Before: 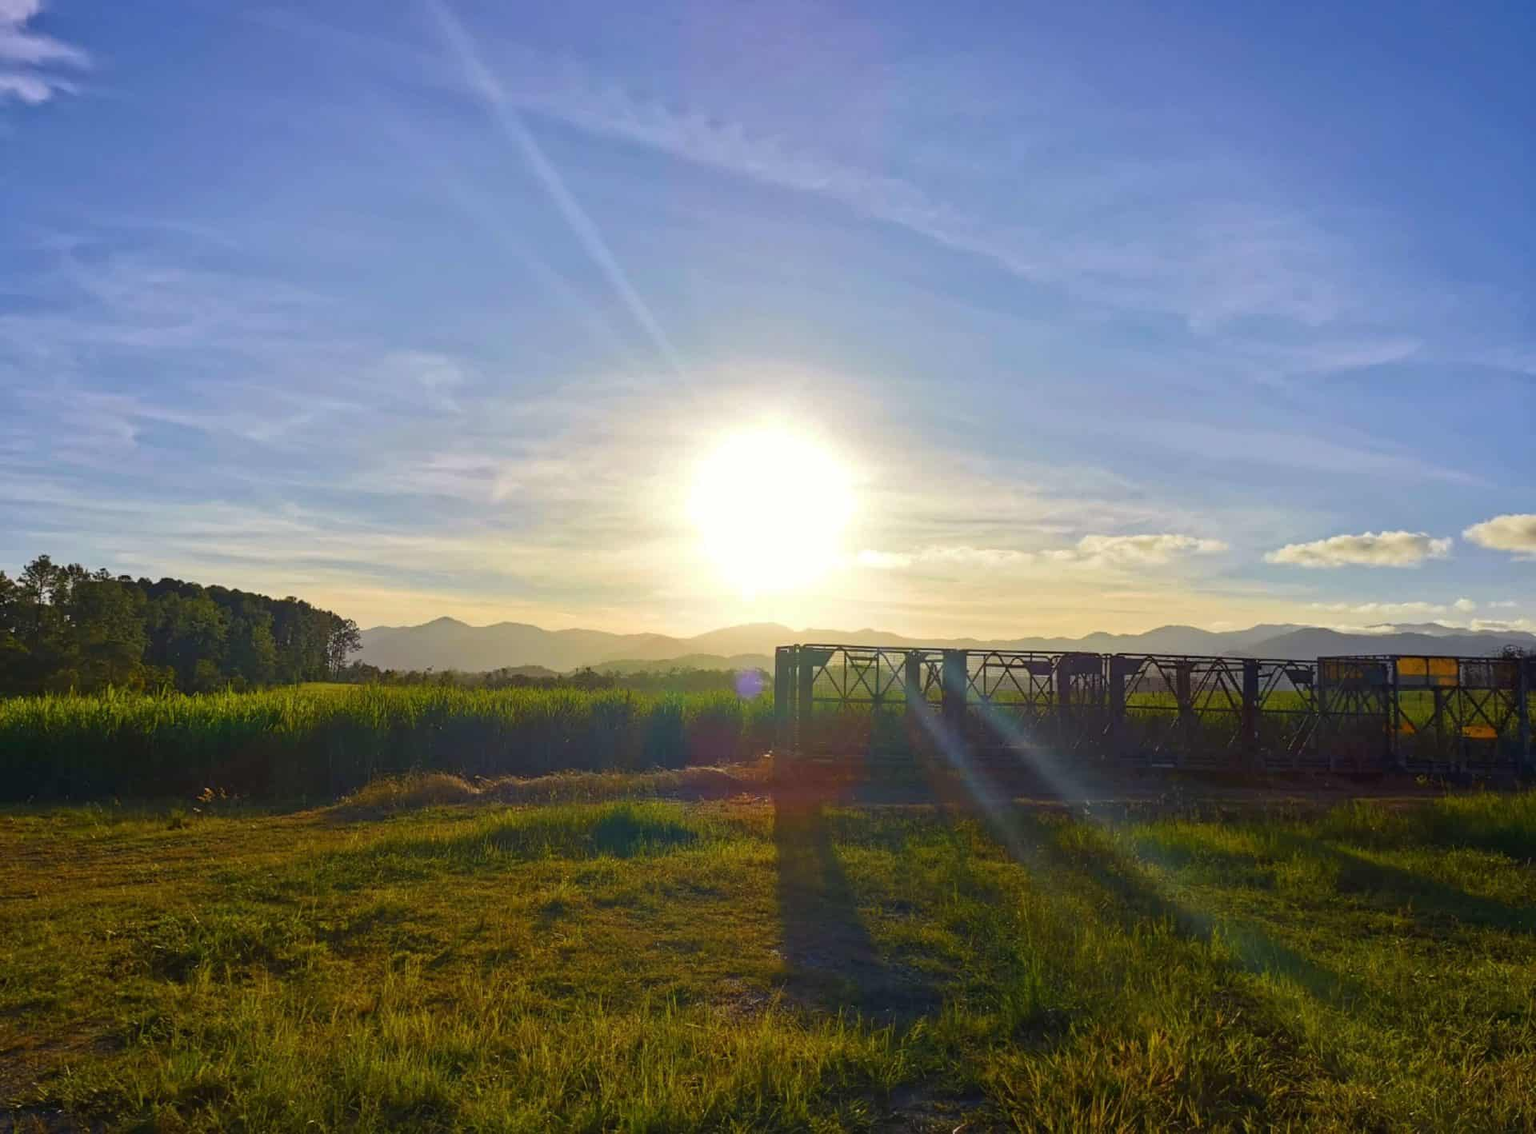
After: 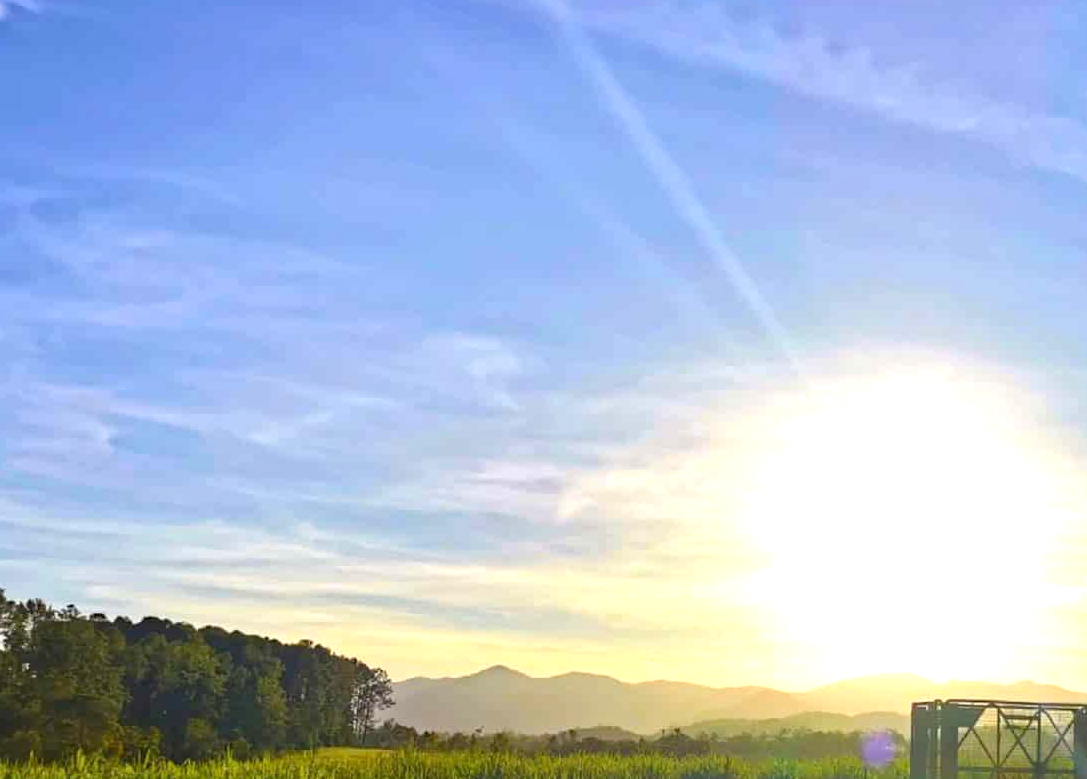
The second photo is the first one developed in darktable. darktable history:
crop and rotate: left 3.067%, top 7.486%, right 40.316%, bottom 37.529%
exposure: exposure 0.753 EV, compensate highlight preservation false
haze removal: compatibility mode true, adaptive false
